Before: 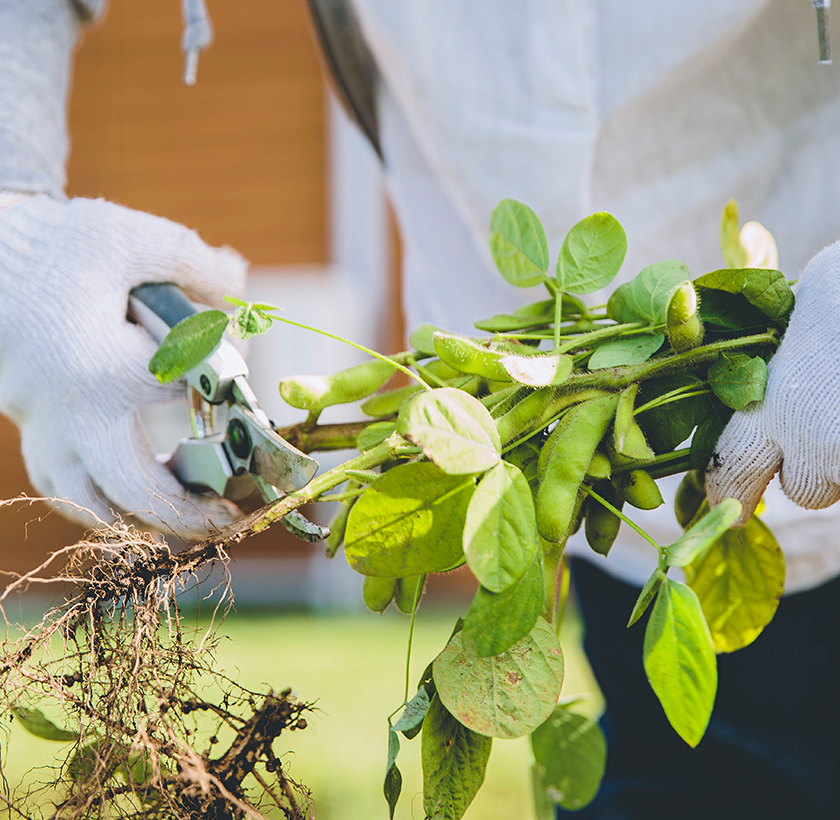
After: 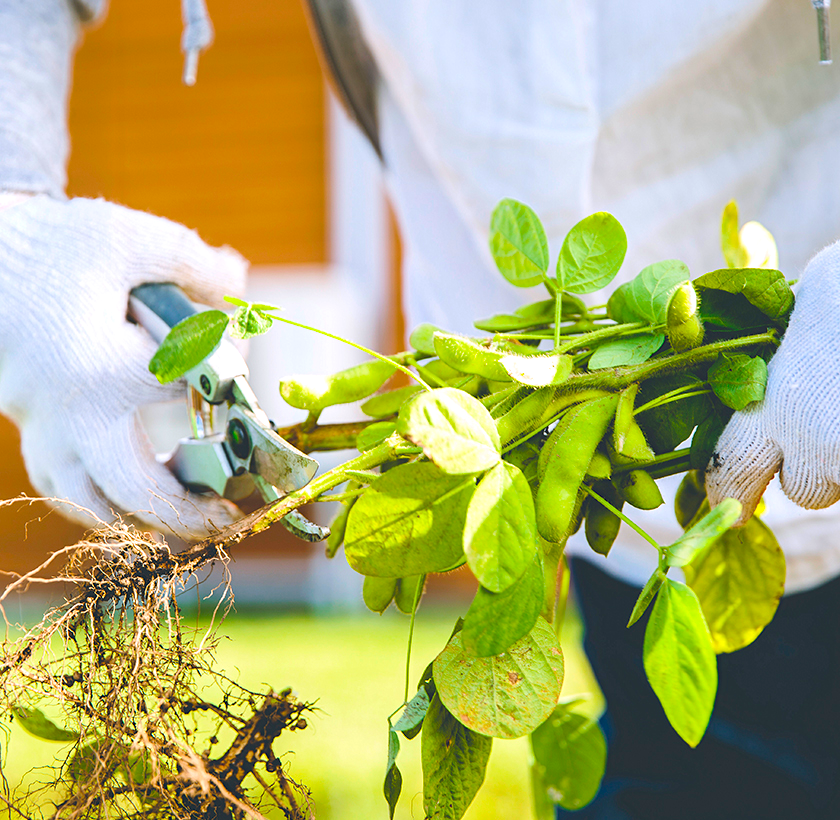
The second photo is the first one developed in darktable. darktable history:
color balance rgb: perceptual saturation grading › global saturation 25.765%, perceptual brilliance grading › global brilliance 9.673%, perceptual brilliance grading › shadows 14.608%, global vibrance 20%
